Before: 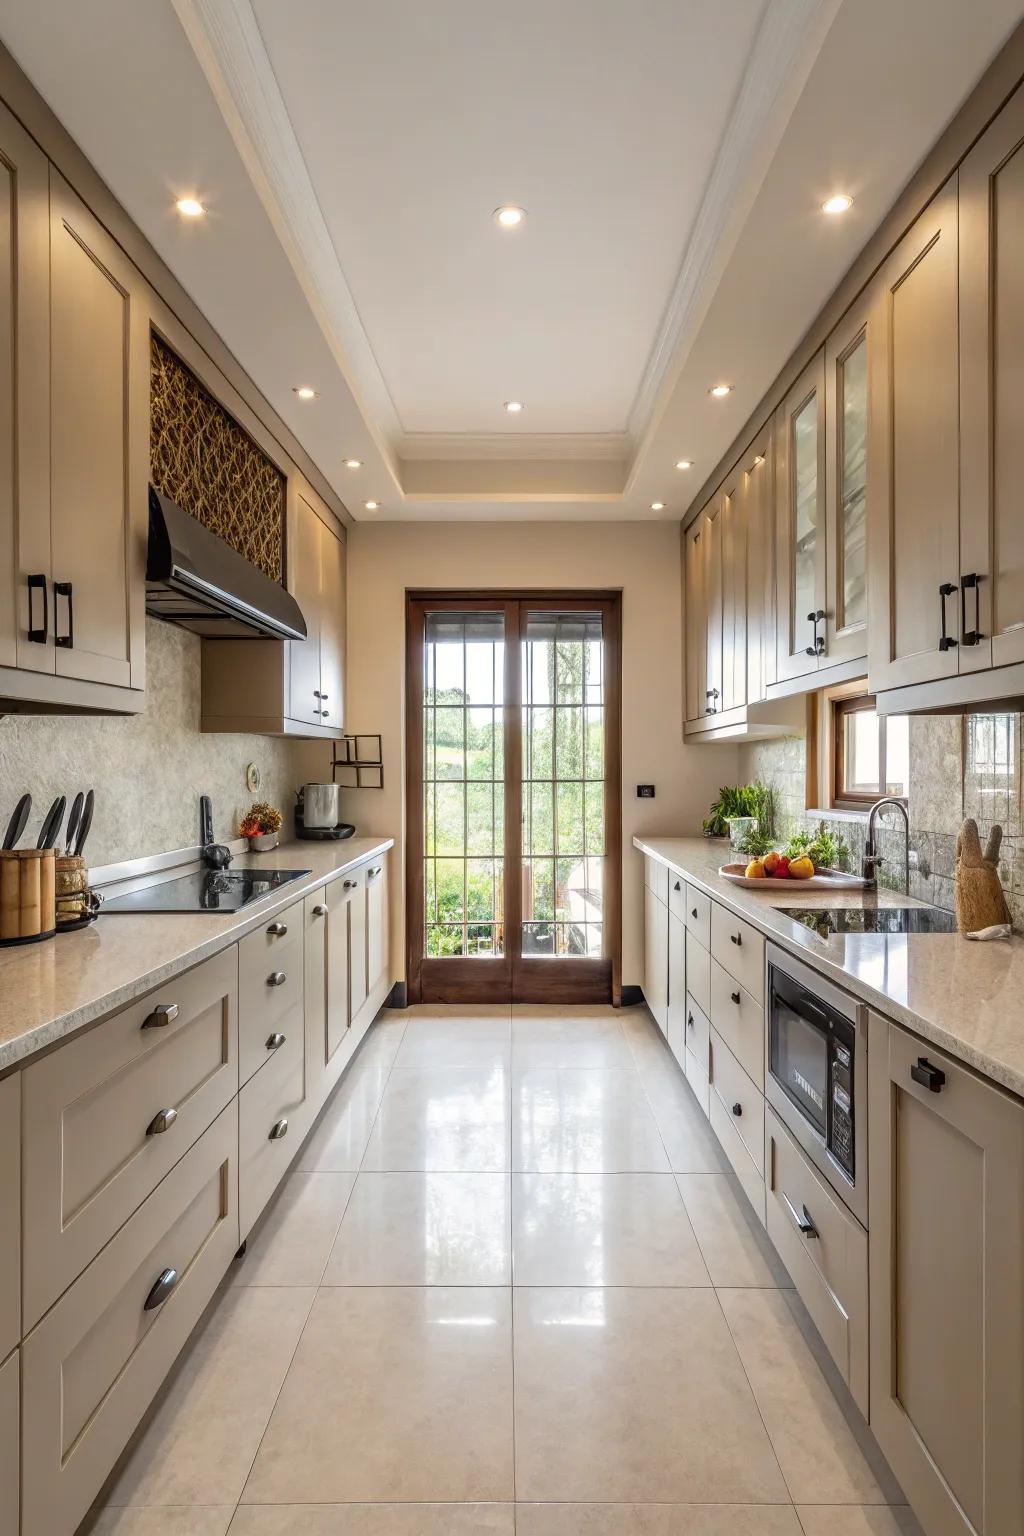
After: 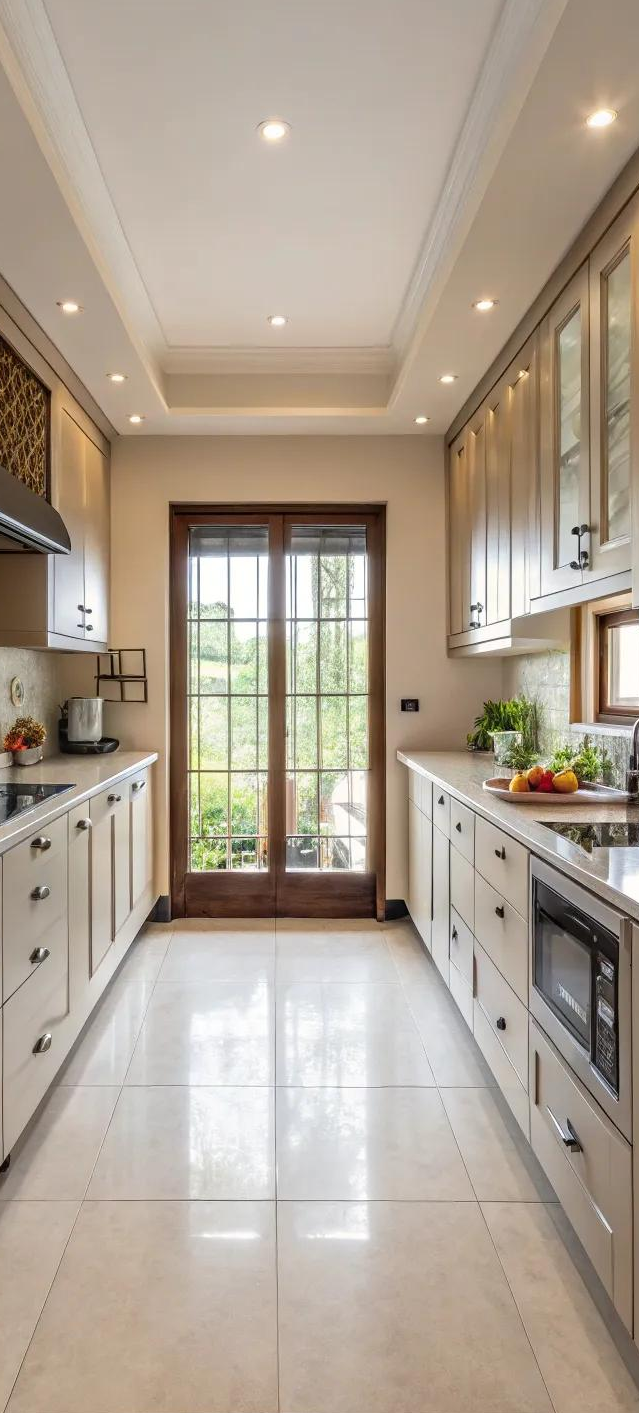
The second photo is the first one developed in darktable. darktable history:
crop and rotate: left 23.05%, top 5.63%, right 14.471%, bottom 2.317%
color balance rgb: perceptual saturation grading › global saturation 0.85%
